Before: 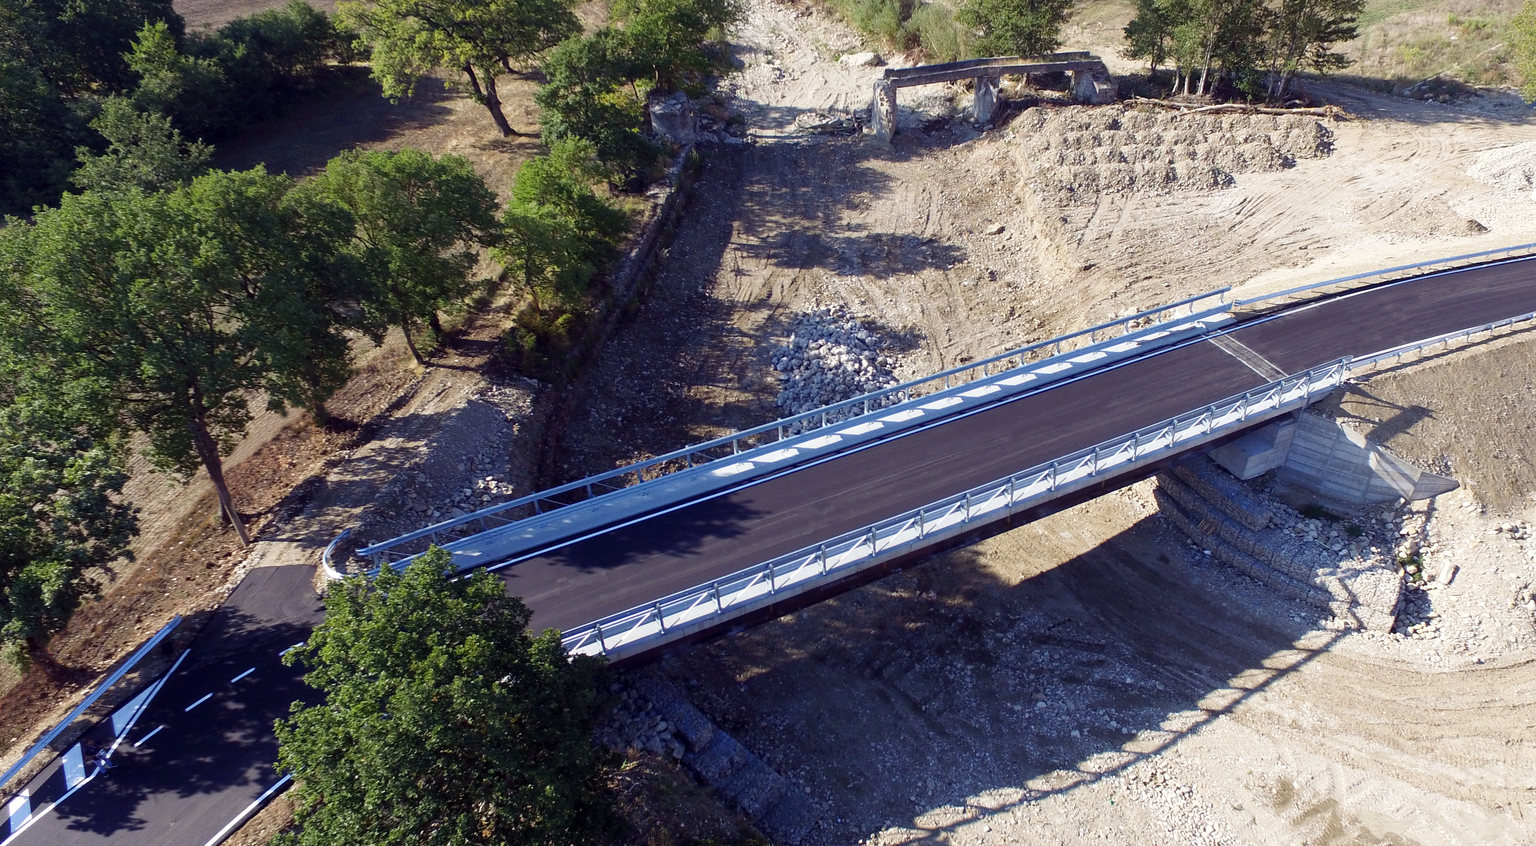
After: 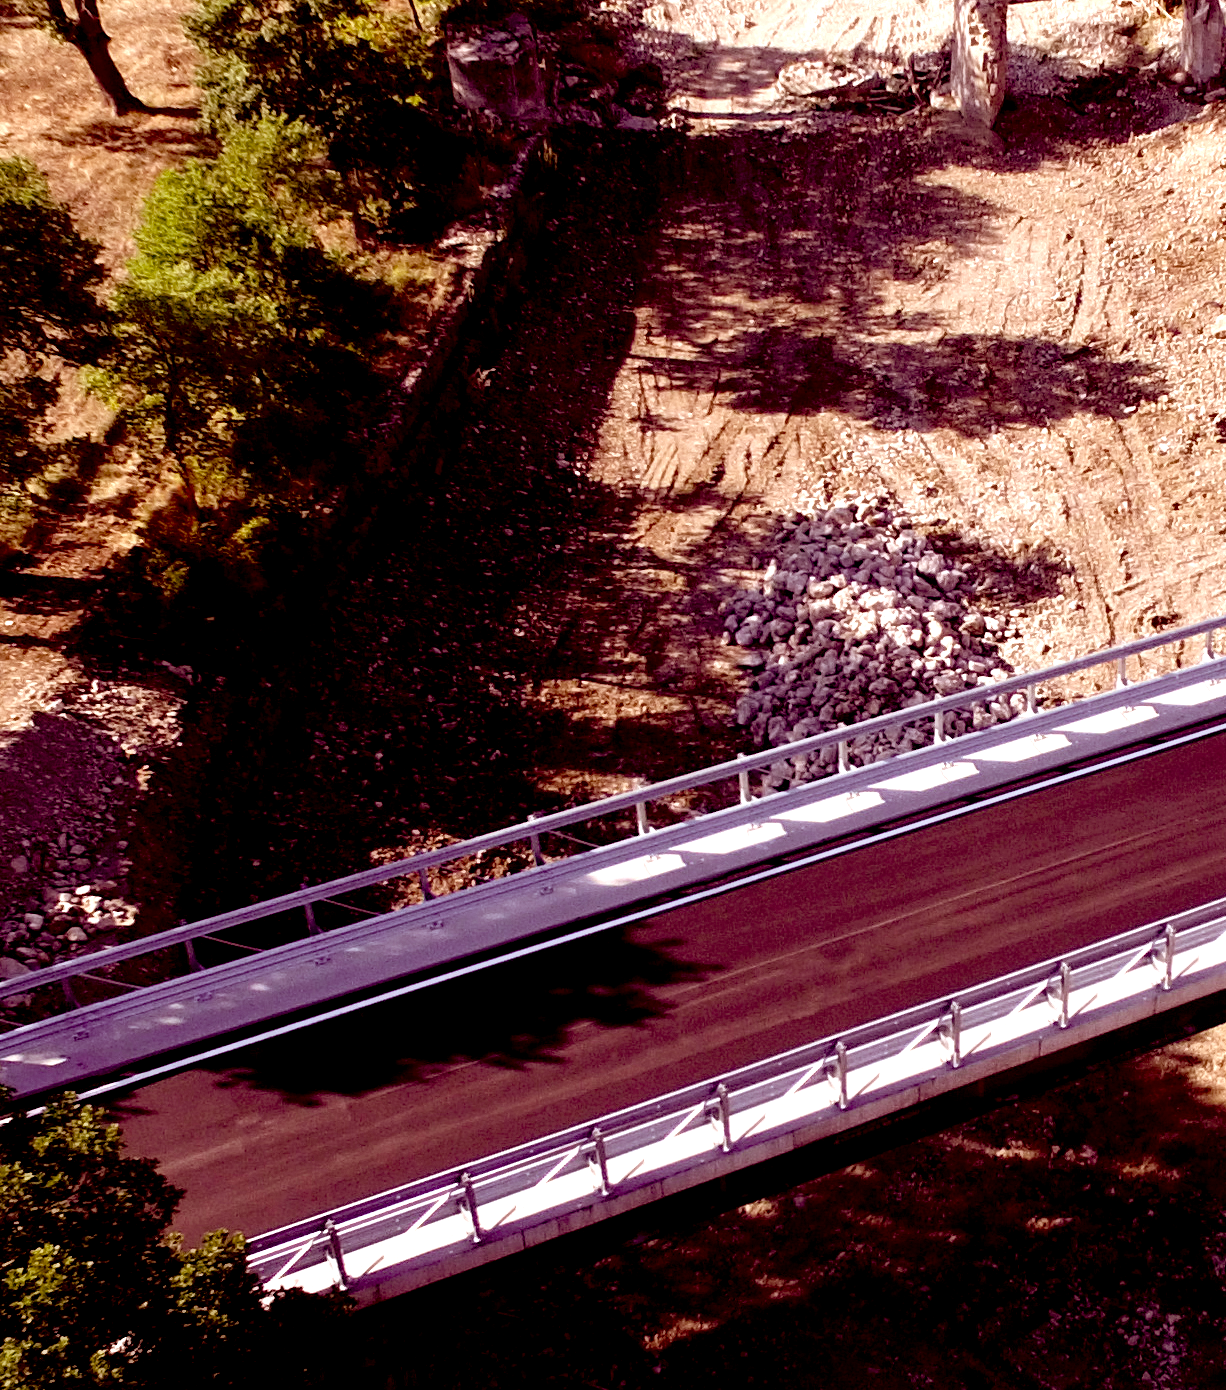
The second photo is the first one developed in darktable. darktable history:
color correction: highlights a* 9.03, highlights b* 8.71, shadows a* 40, shadows b* 40, saturation 0.8
crop and rotate: left 29.476%, top 10.214%, right 35.32%, bottom 17.333%
exposure: black level correction 0.04, exposure 0.5 EV, compensate highlight preservation false
